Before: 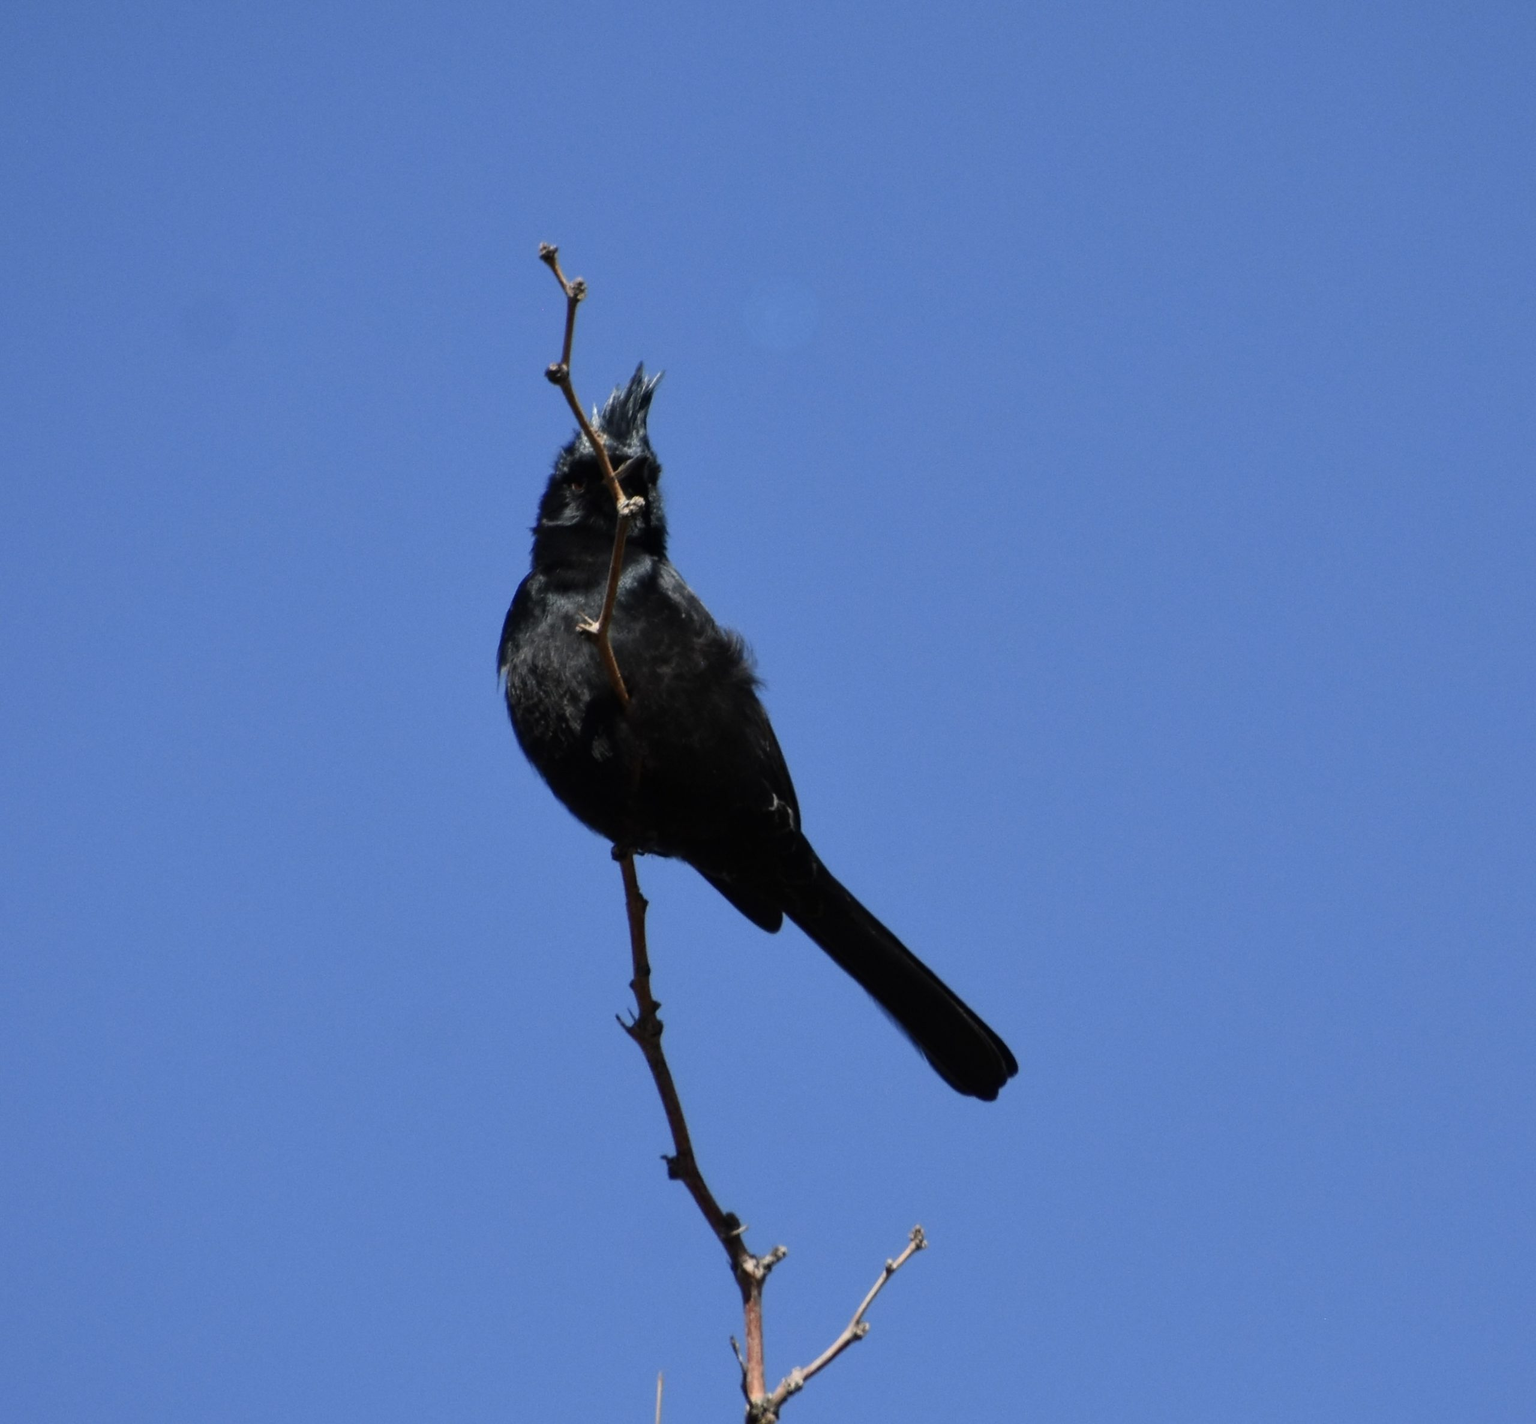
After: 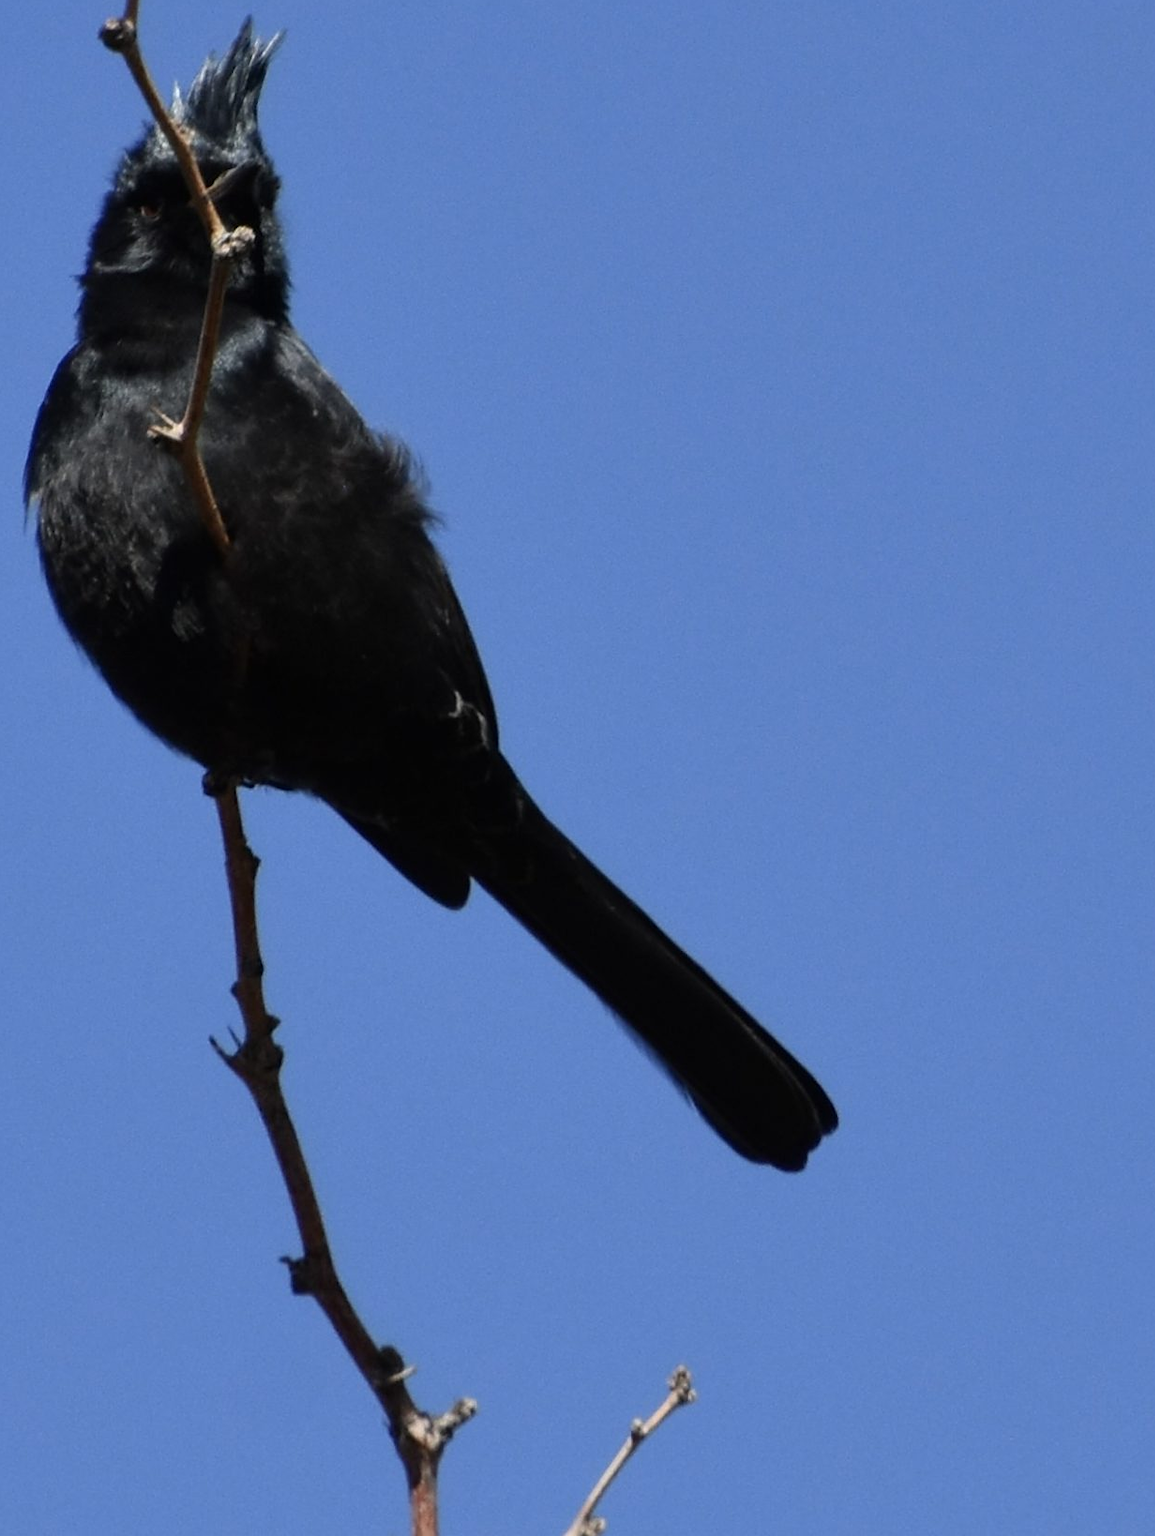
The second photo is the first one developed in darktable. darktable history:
crop: left 31.402%, top 24.721%, right 20.461%, bottom 6.26%
sharpen: amount 0.212
